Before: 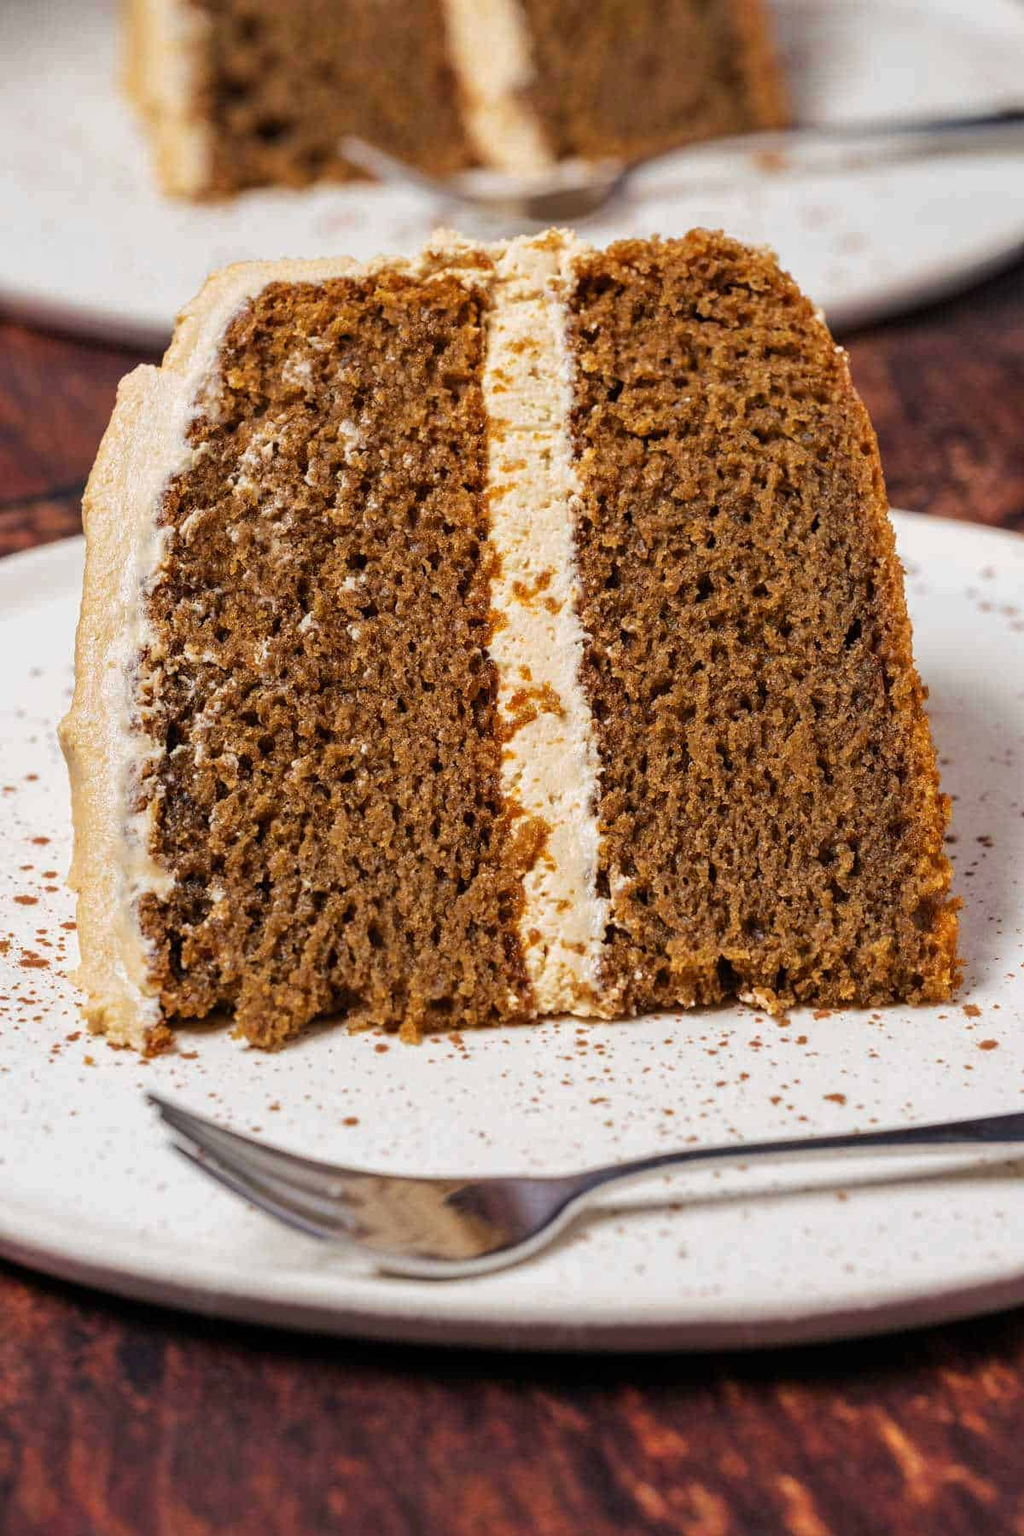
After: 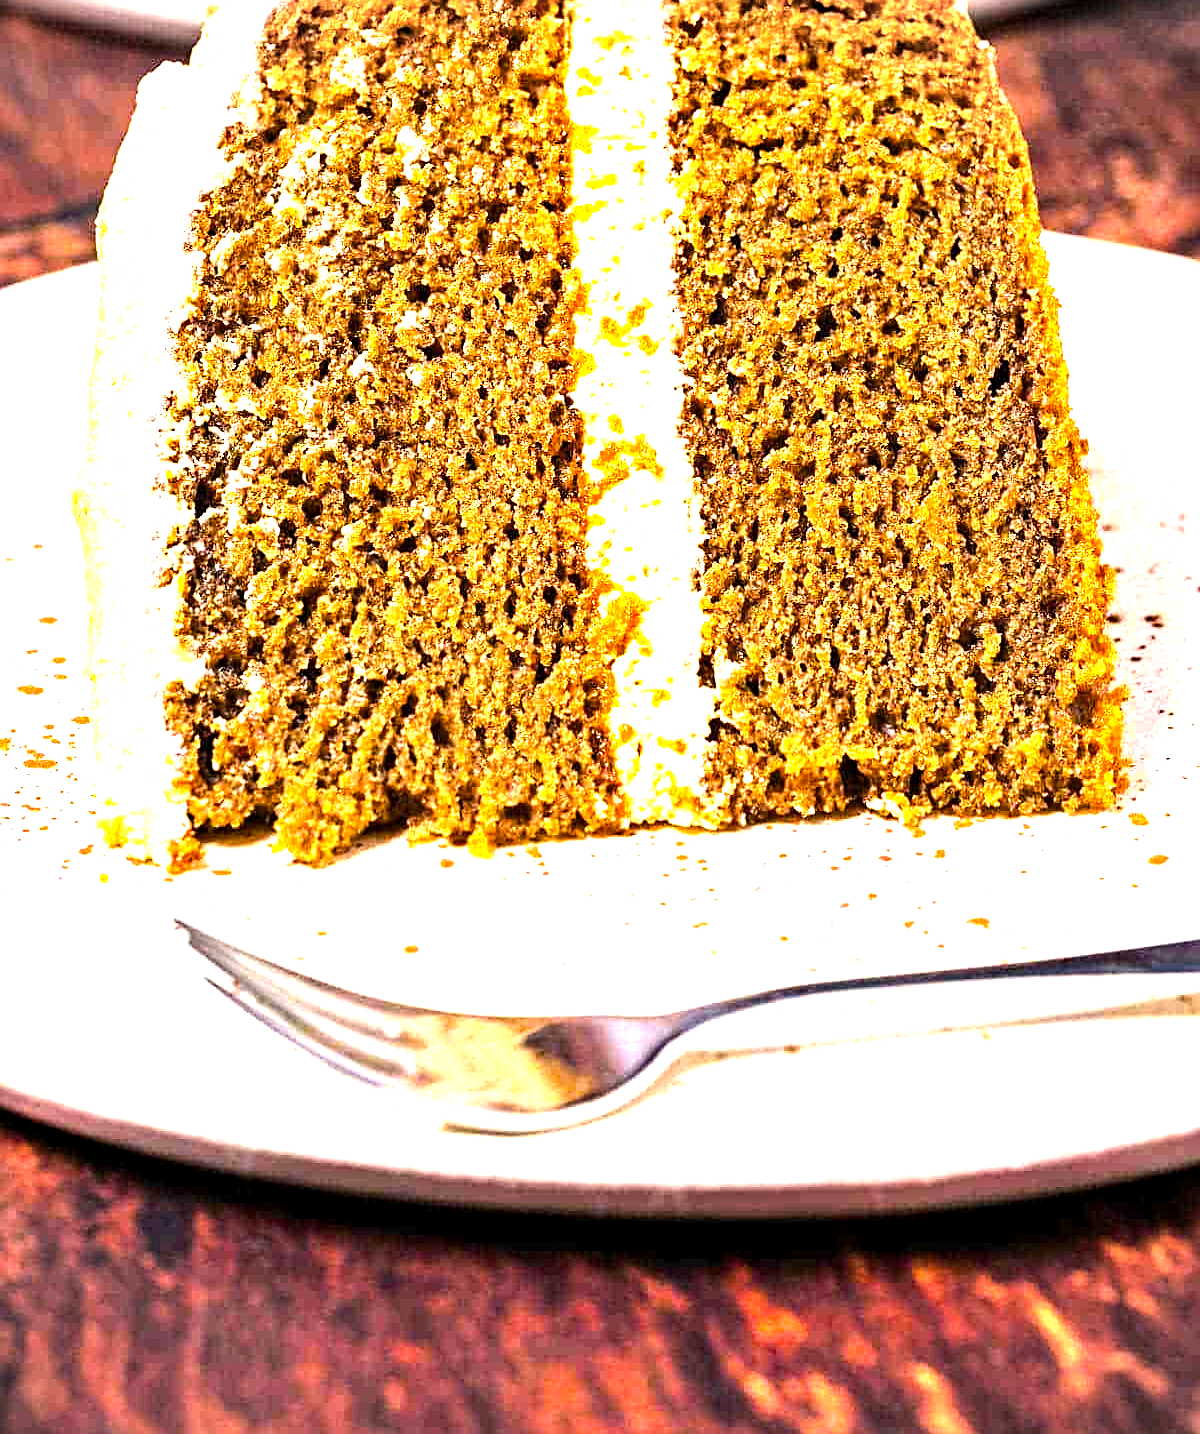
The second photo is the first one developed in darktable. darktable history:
exposure: black level correction 0.001, exposure 1.714 EV, compensate exposure bias true, compensate highlight preservation false
crop and rotate: top 20.3%
sharpen: on, module defaults
tone equalizer: -8 EV -0.718 EV, -7 EV -0.71 EV, -6 EV -0.585 EV, -5 EV -0.39 EV, -3 EV 0.391 EV, -2 EV 0.6 EV, -1 EV 0.69 EV, +0 EV 0.765 EV, edges refinement/feathering 500, mask exposure compensation -1.57 EV, preserve details no
vignetting: fall-off start 91.27%, unbound false
color balance rgb: shadows lift › chroma 4.112%, shadows lift › hue 252.55°, power › chroma 0.695%, power › hue 60°, perceptual saturation grading › global saturation 19.856%
haze removal: adaptive false
